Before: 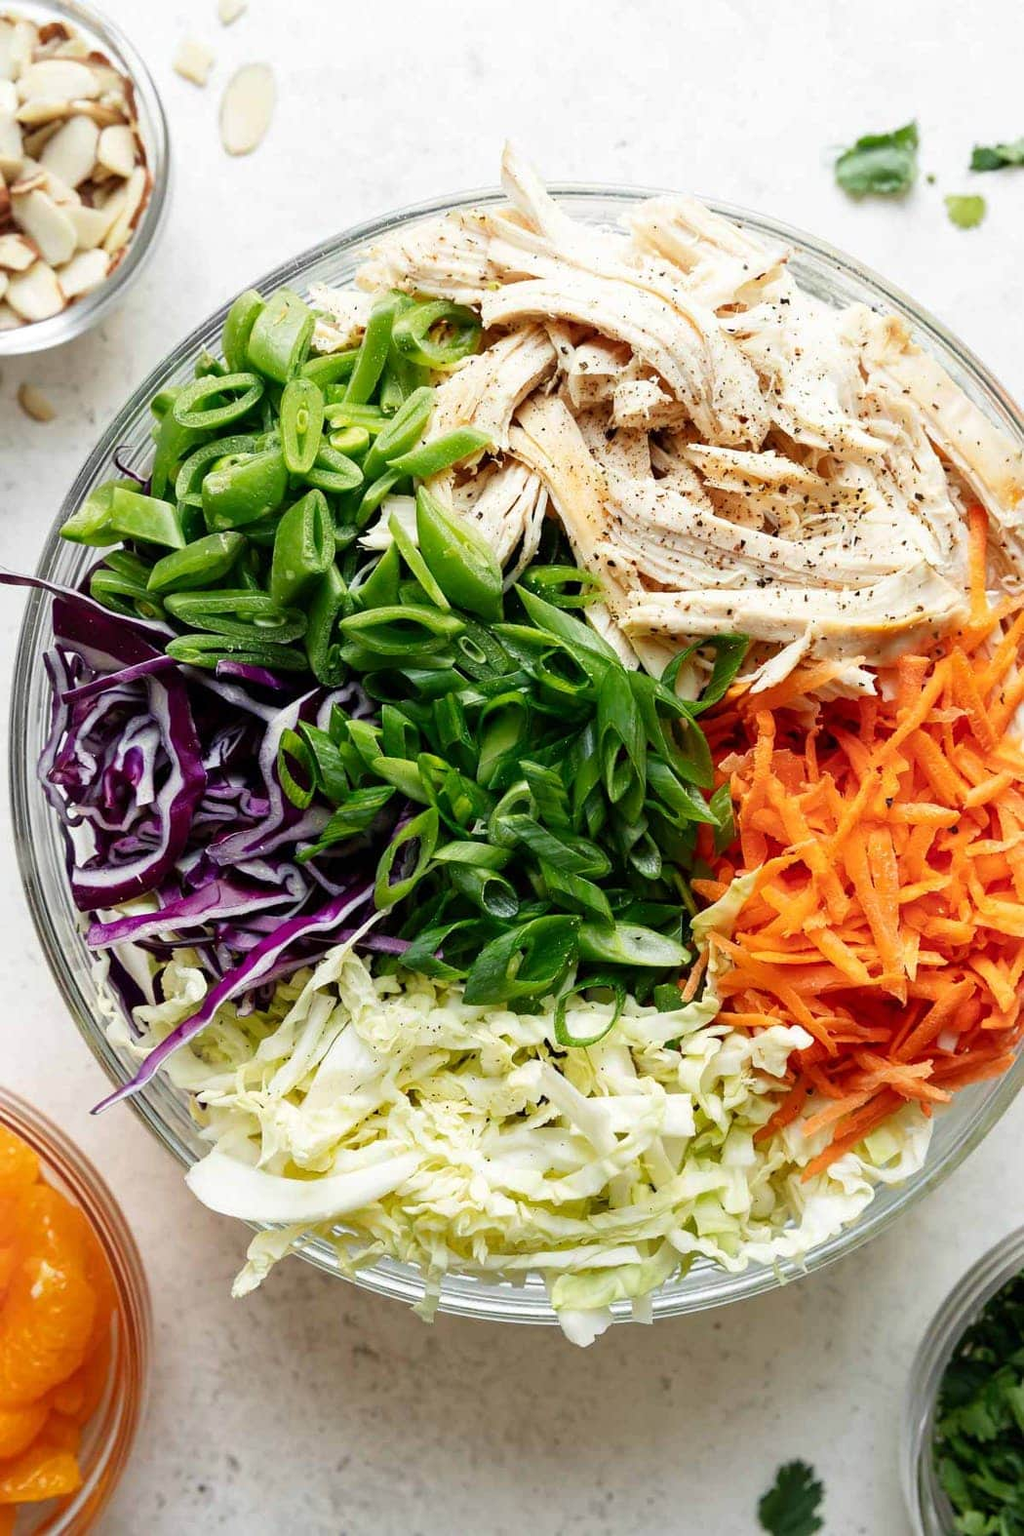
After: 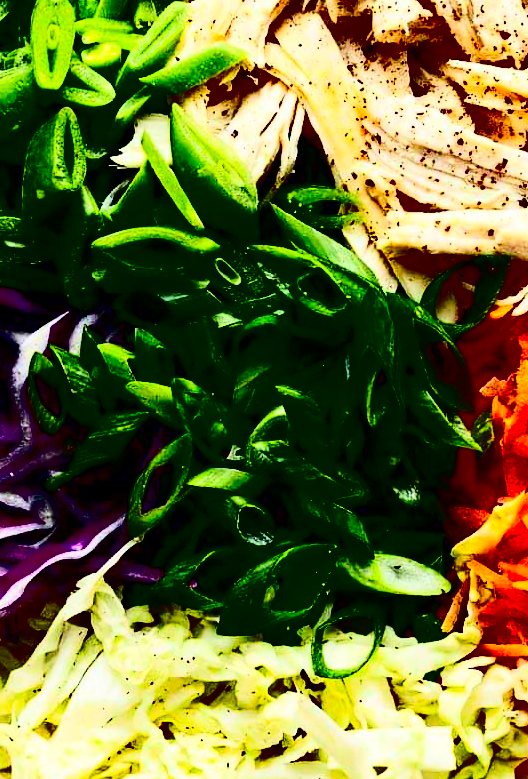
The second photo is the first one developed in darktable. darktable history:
crop: left 24.552%, top 25.107%, right 25.15%, bottom 25.405%
contrast brightness saturation: contrast 0.789, brightness -0.991, saturation 0.99
